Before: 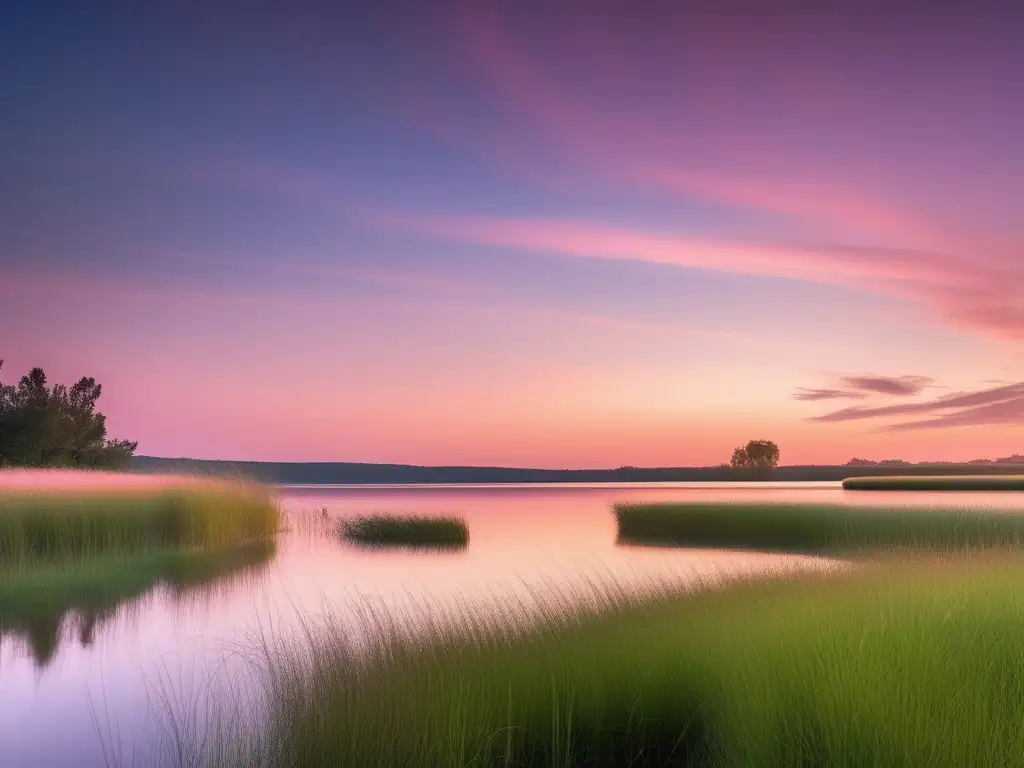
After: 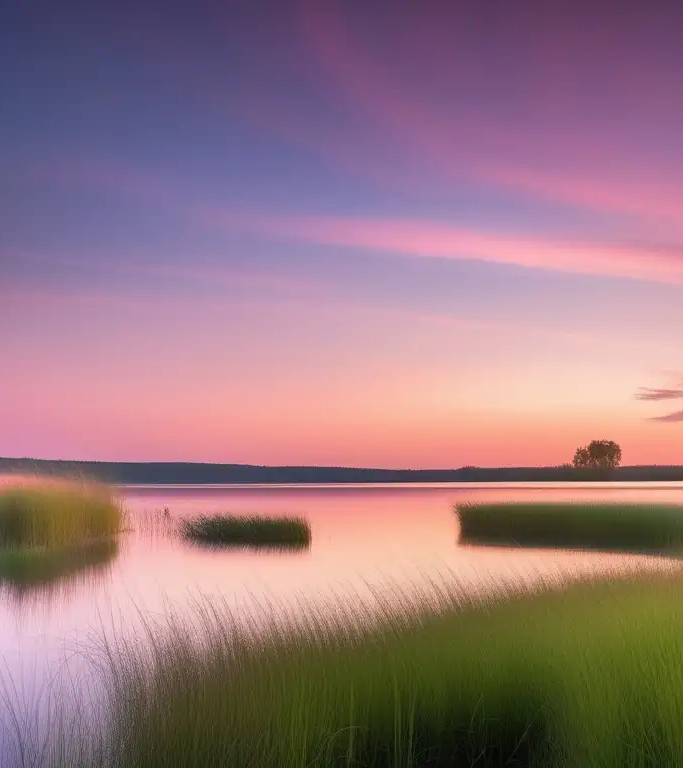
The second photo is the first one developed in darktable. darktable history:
crop and rotate: left 15.446%, right 17.836%
tone equalizer: on, module defaults
